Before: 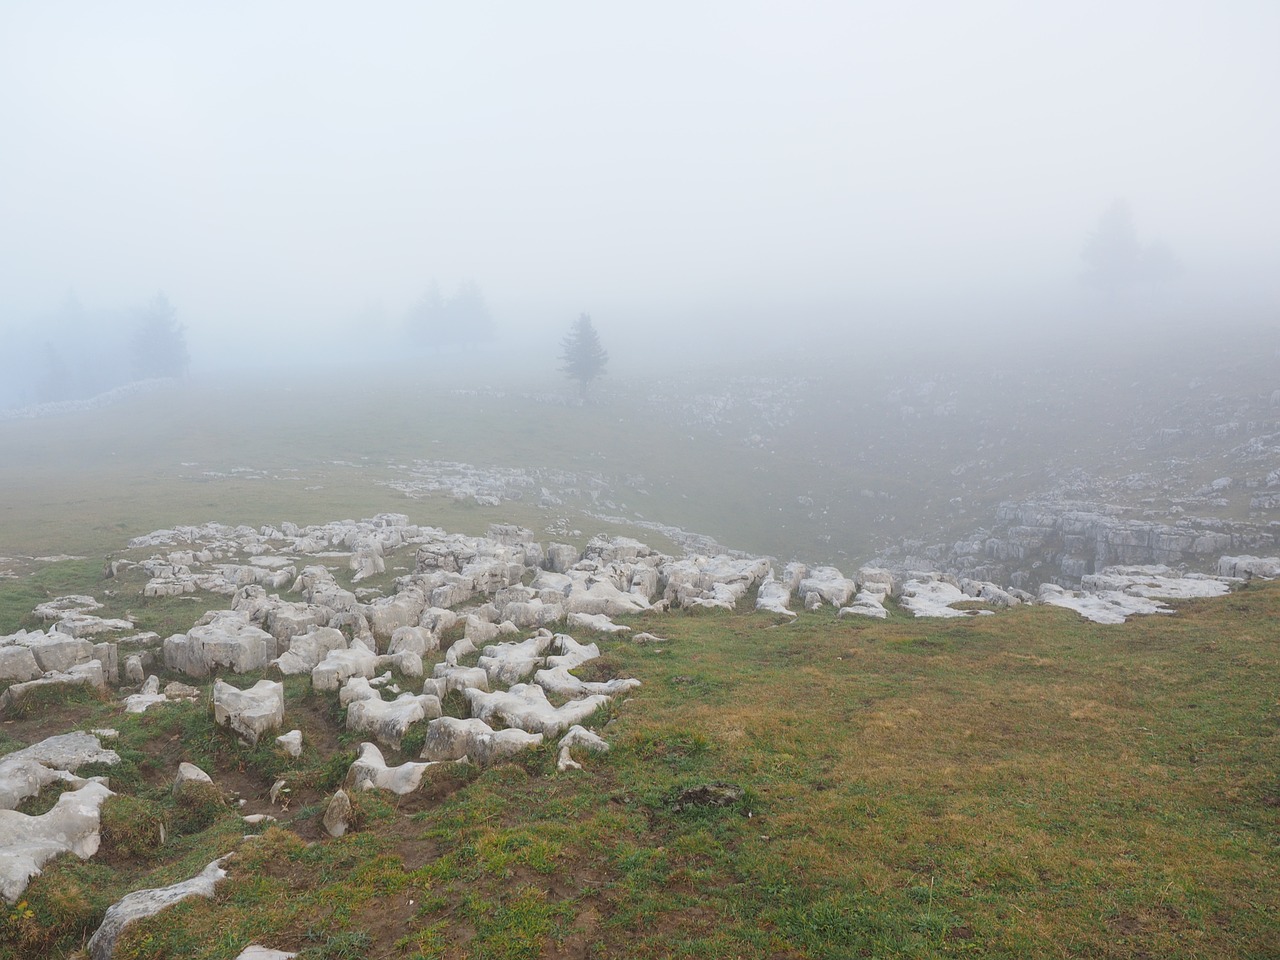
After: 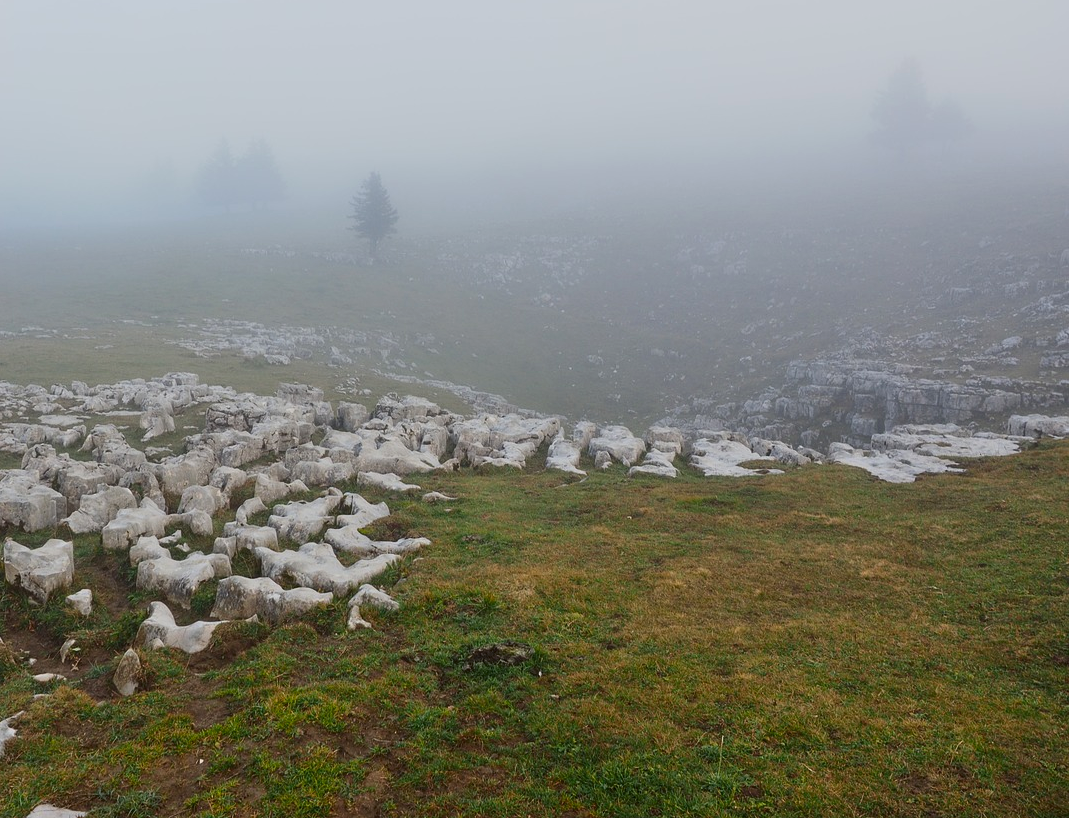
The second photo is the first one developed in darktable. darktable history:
crop: left 16.436%, top 14.693%
tone equalizer: -8 EV -0.001 EV, -7 EV 0.004 EV, -6 EV -0.026 EV, -5 EV 0.01 EV, -4 EV -0.023 EV, -3 EV 0.007 EV, -2 EV -0.042 EV, -1 EV -0.297 EV, +0 EV -0.564 EV
contrast brightness saturation: contrast 0.188, brightness -0.107, saturation 0.212
